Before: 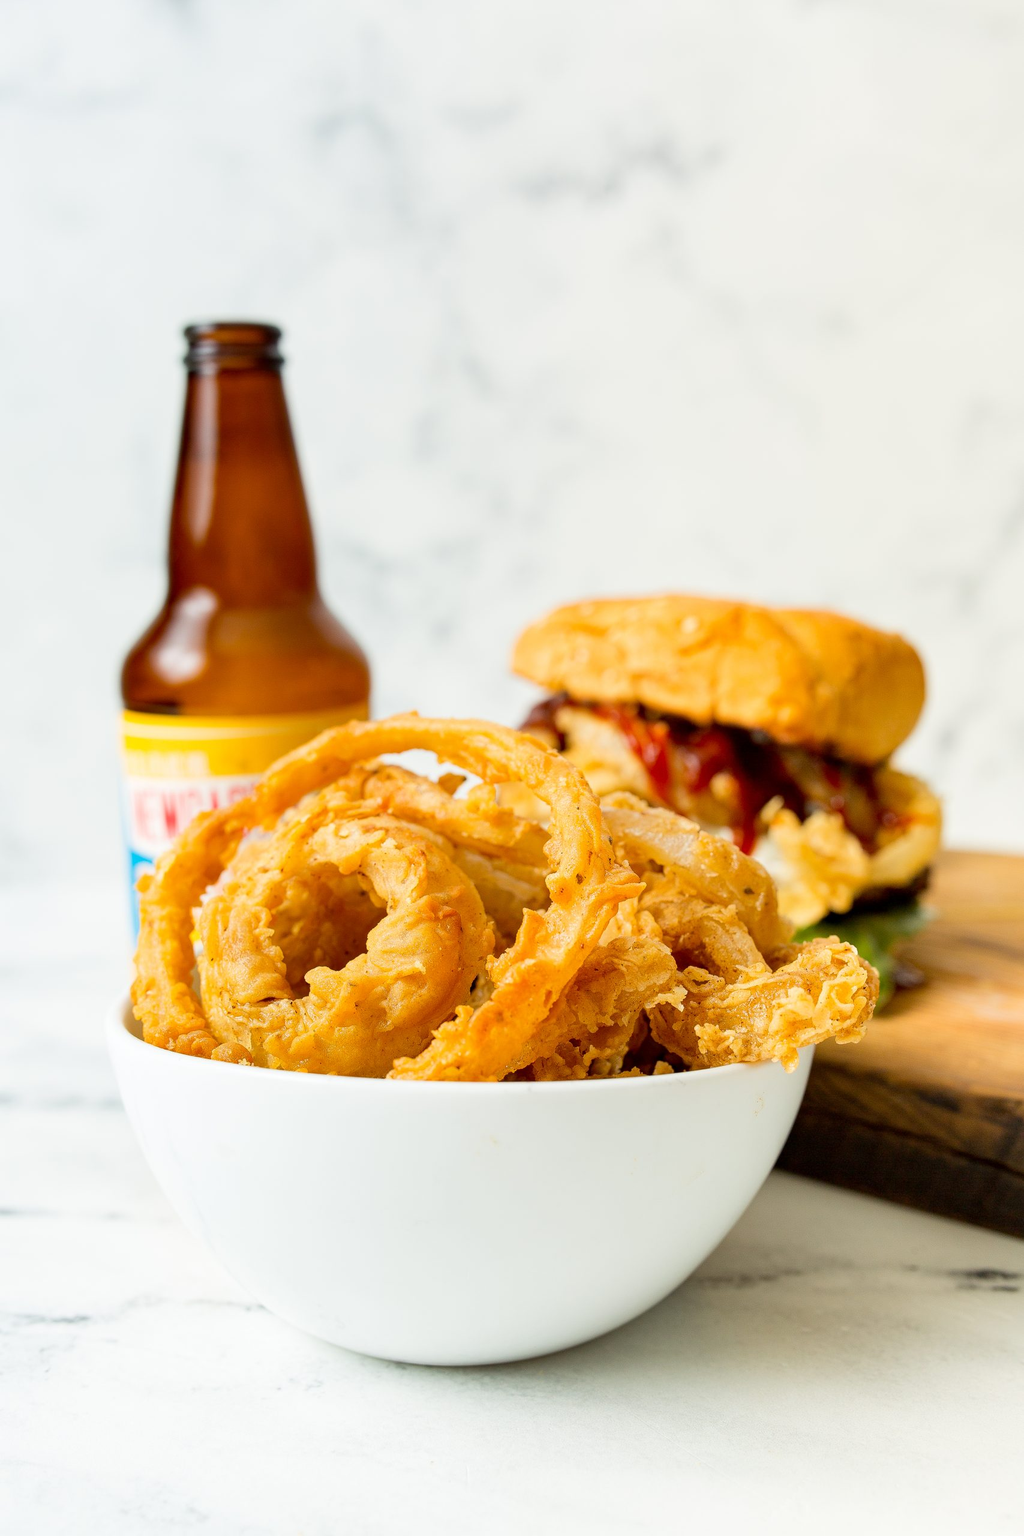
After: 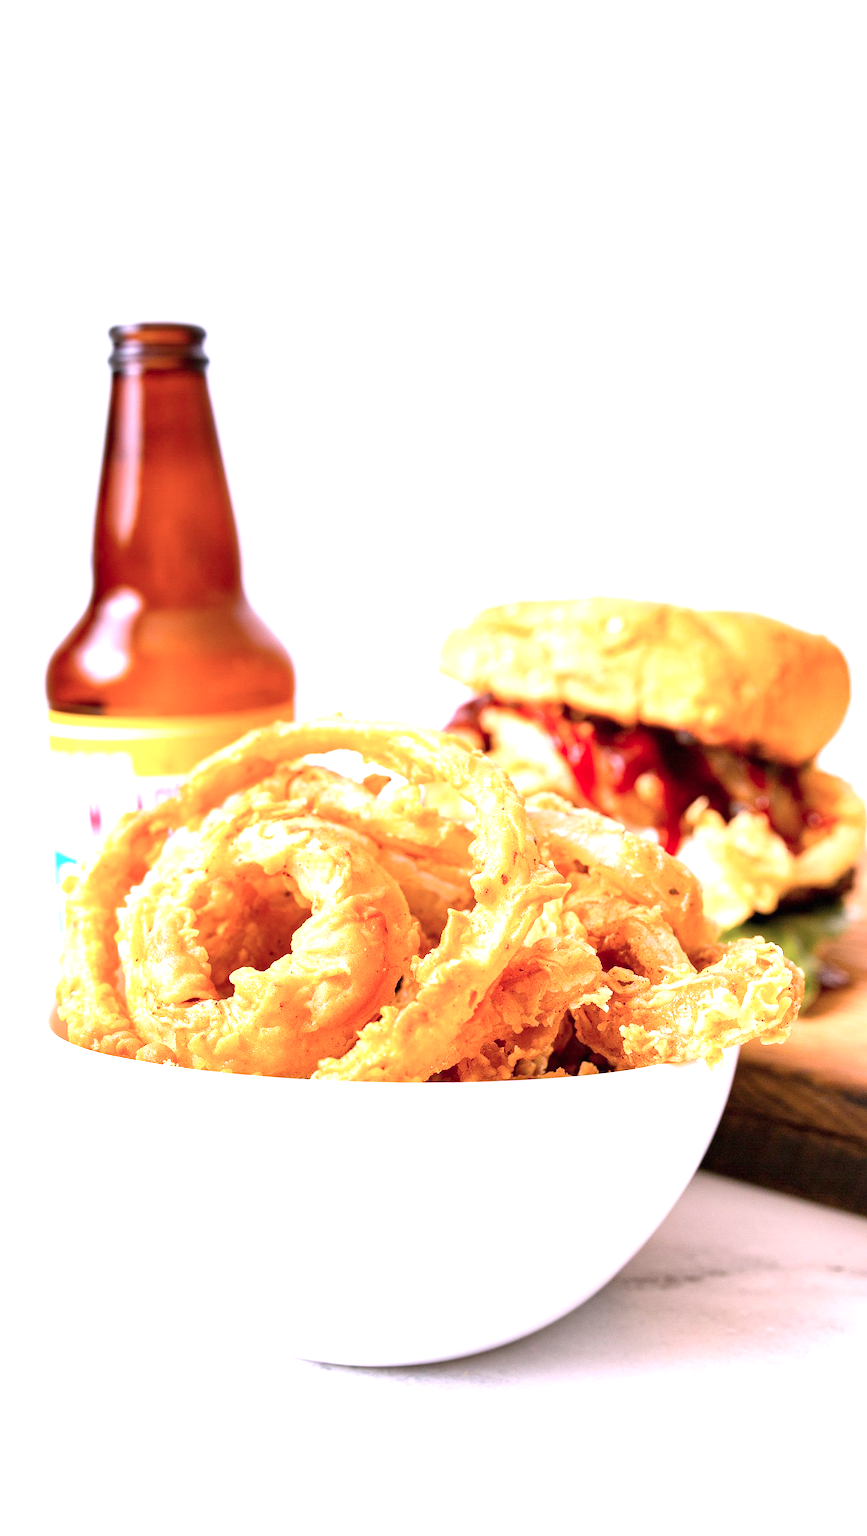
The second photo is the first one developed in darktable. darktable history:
color correction: highlights a* 15.83, highlights b* -20.19
crop: left 7.436%, right 7.847%
exposure: black level correction 0, exposure 1.105 EV, compensate highlight preservation false
